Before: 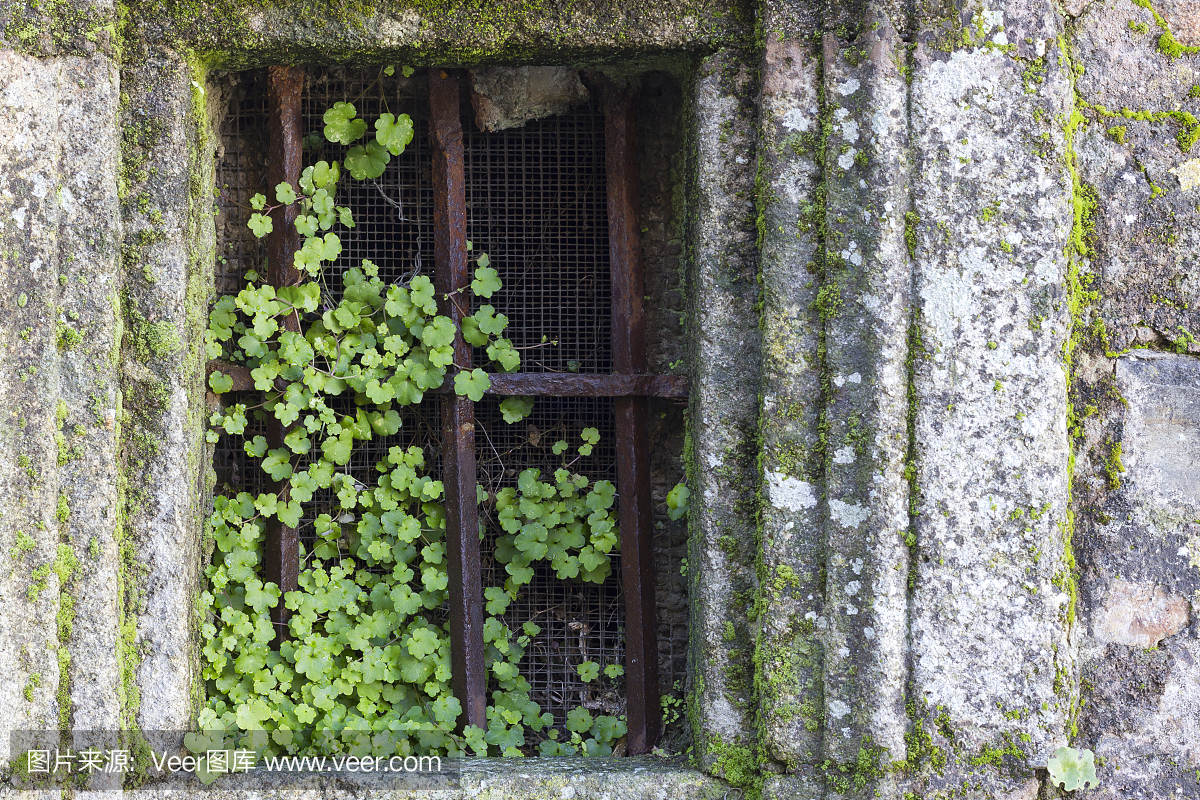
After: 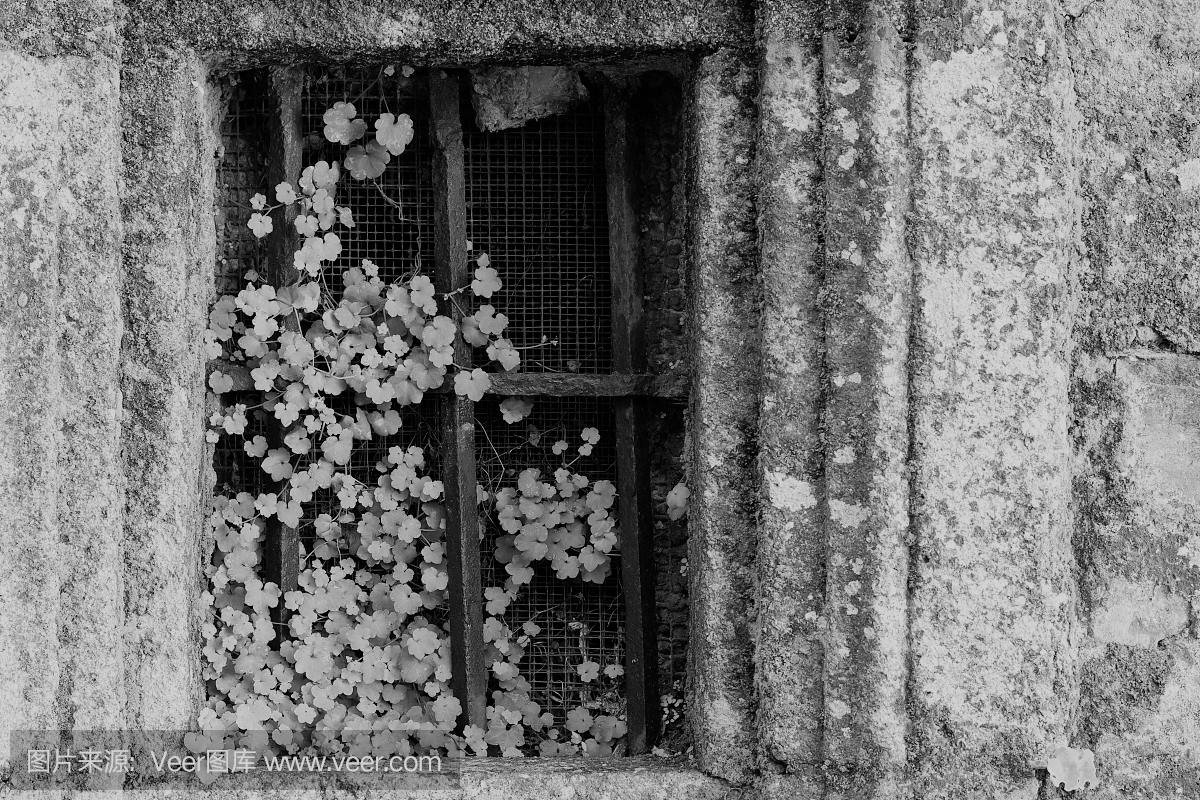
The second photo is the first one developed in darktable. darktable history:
monochrome: a 32, b 64, size 2.3, highlights 1
filmic rgb: black relative exposure -7.65 EV, white relative exposure 4.56 EV, hardness 3.61
white balance: red 1.045, blue 0.932
